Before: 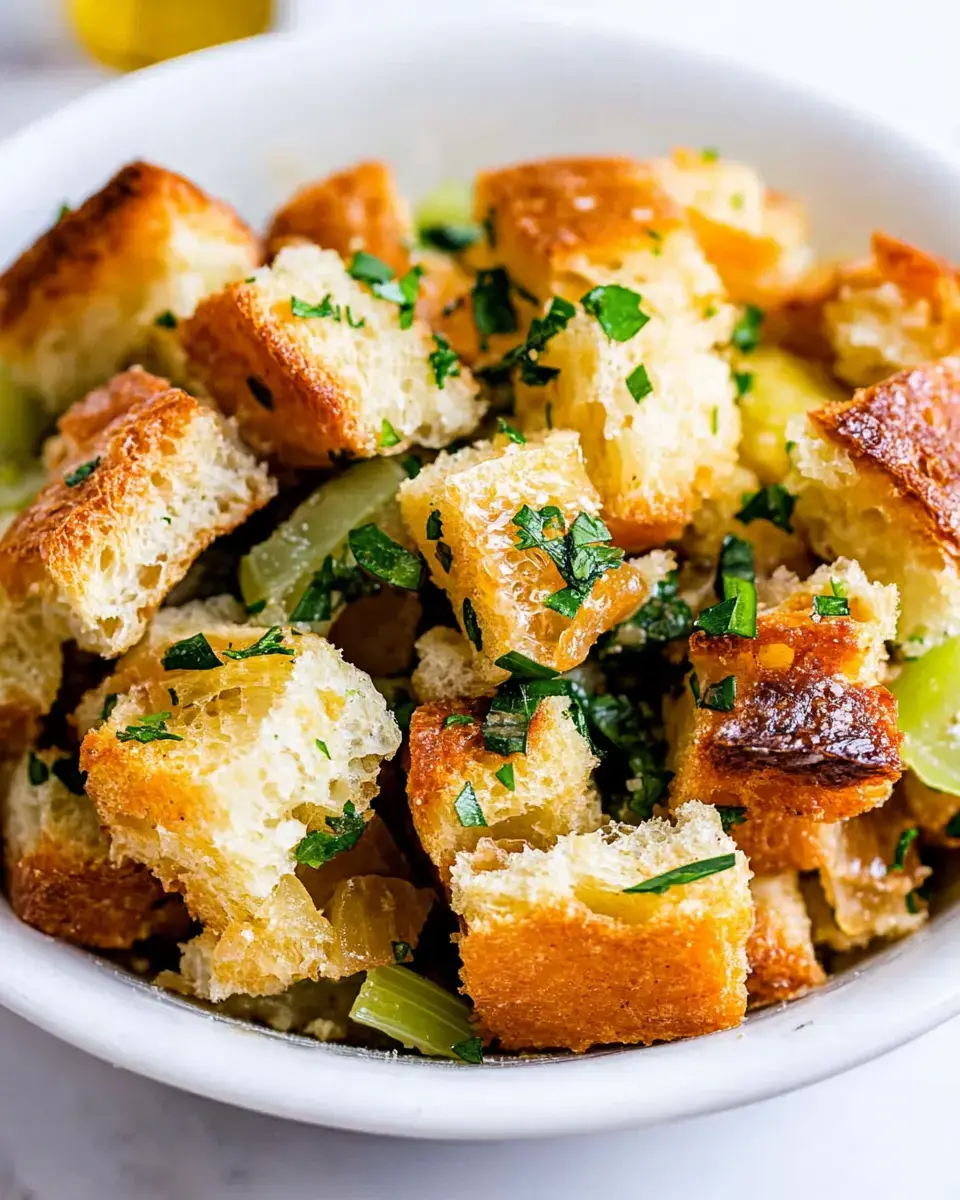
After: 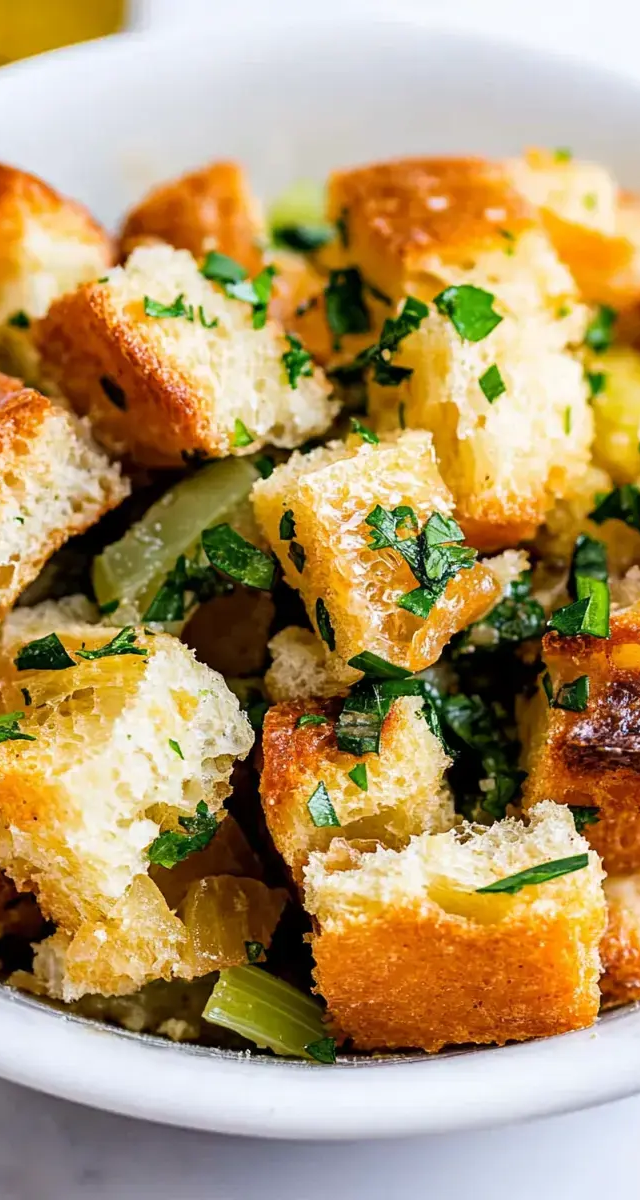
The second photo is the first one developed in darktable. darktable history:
crop and rotate: left 15.397%, right 17.859%
